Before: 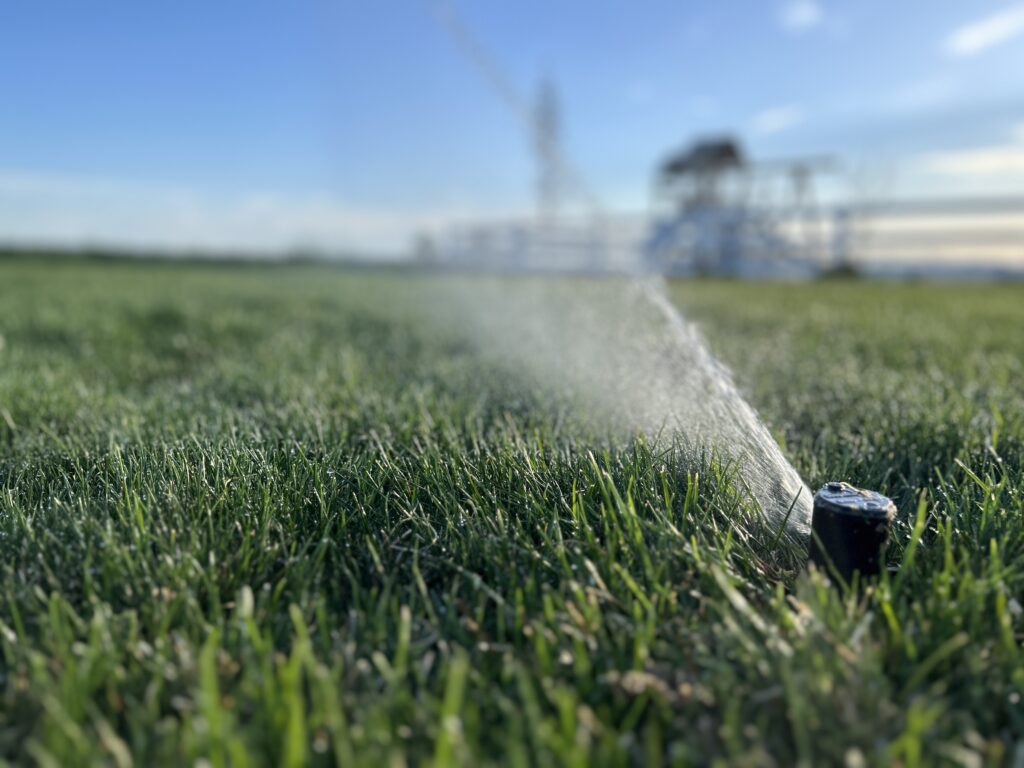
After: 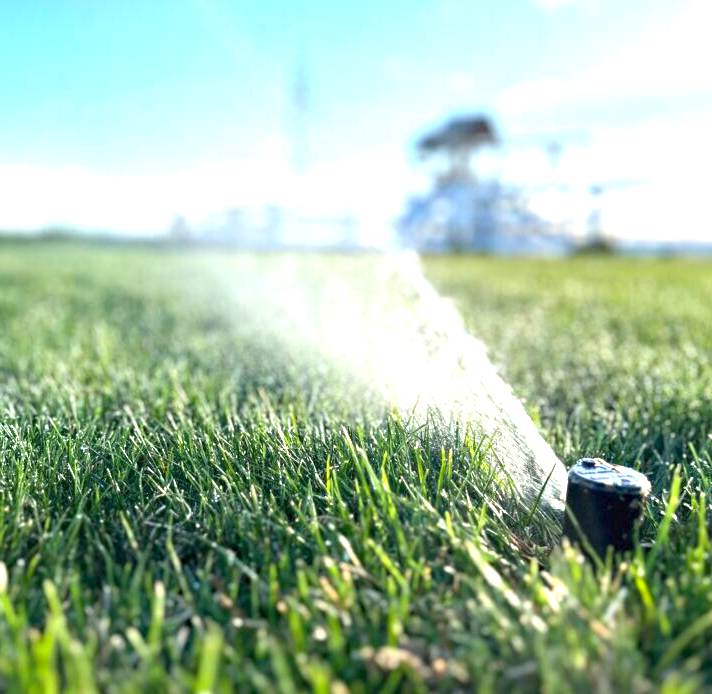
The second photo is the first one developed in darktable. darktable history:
haze removal: compatibility mode true, adaptive false
crop and rotate: left 24.058%, top 3.231%, right 6.331%, bottom 6.326%
exposure: black level correction 0, exposure 1.551 EV, compensate highlight preservation false
